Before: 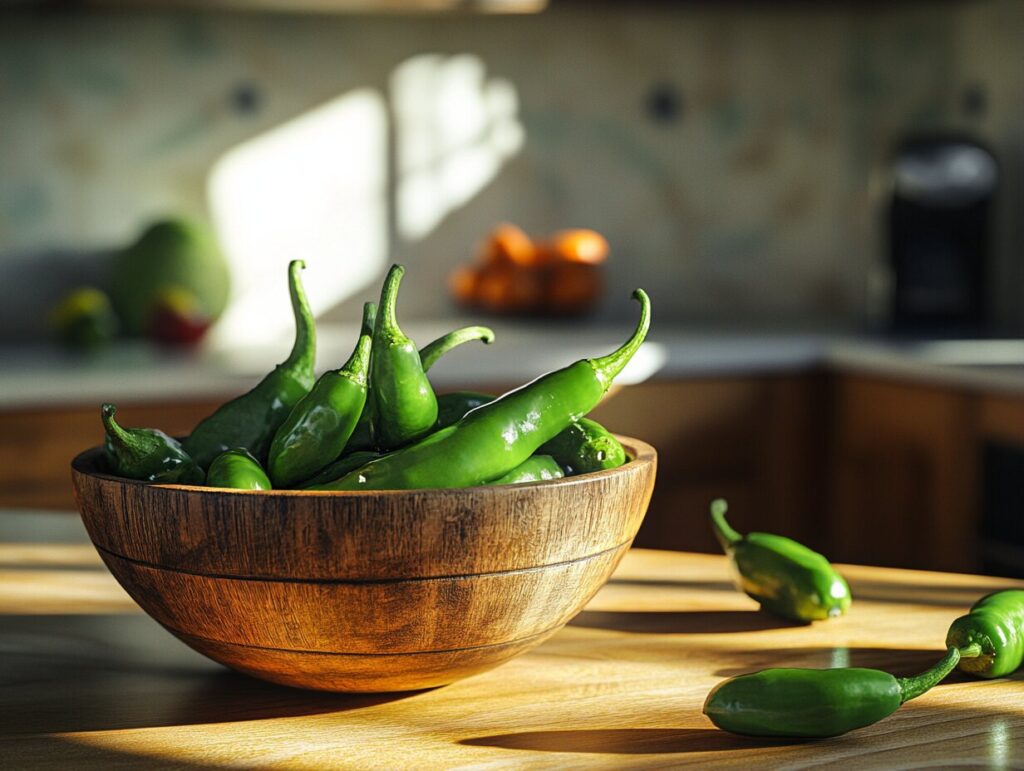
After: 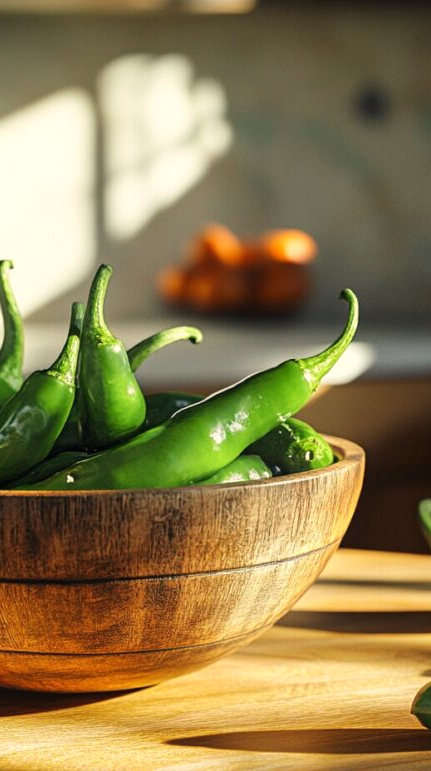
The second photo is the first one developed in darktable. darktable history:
crop: left 28.583%, right 29.231%
white balance: red 1.045, blue 0.932
